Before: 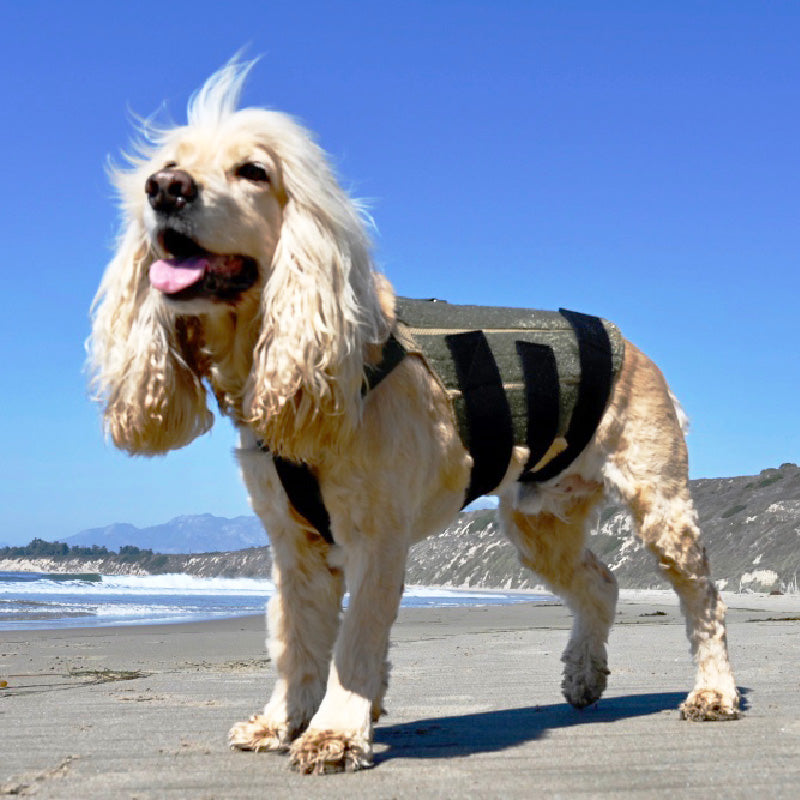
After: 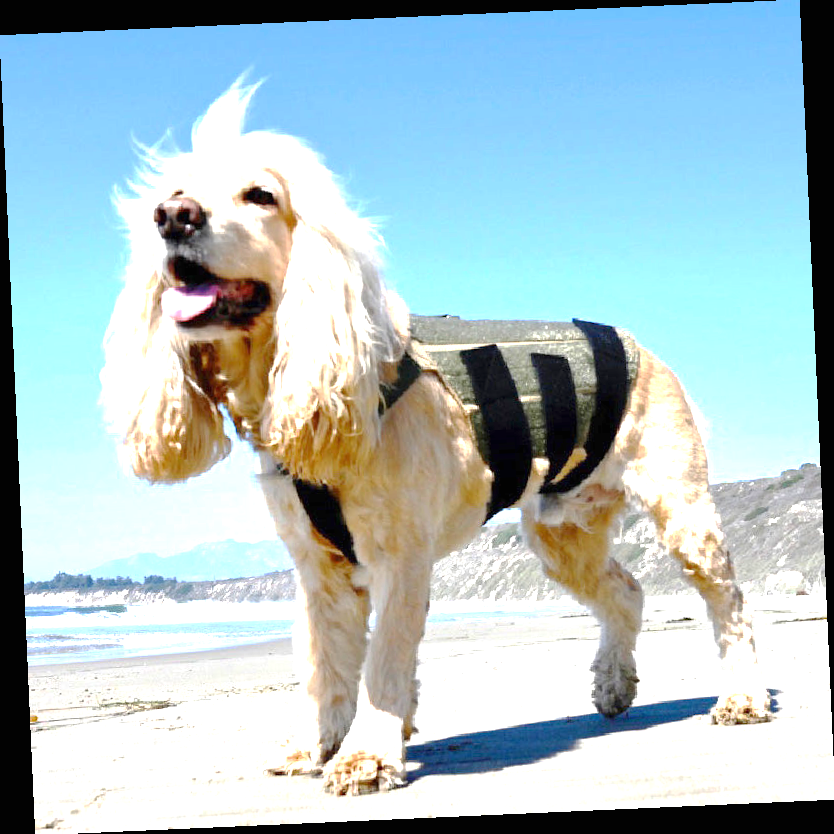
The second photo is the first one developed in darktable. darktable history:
exposure: black level correction 0, exposure 1.5 EV, compensate exposure bias true, compensate highlight preservation false
rotate and perspective: rotation -2.56°, automatic cropping off
